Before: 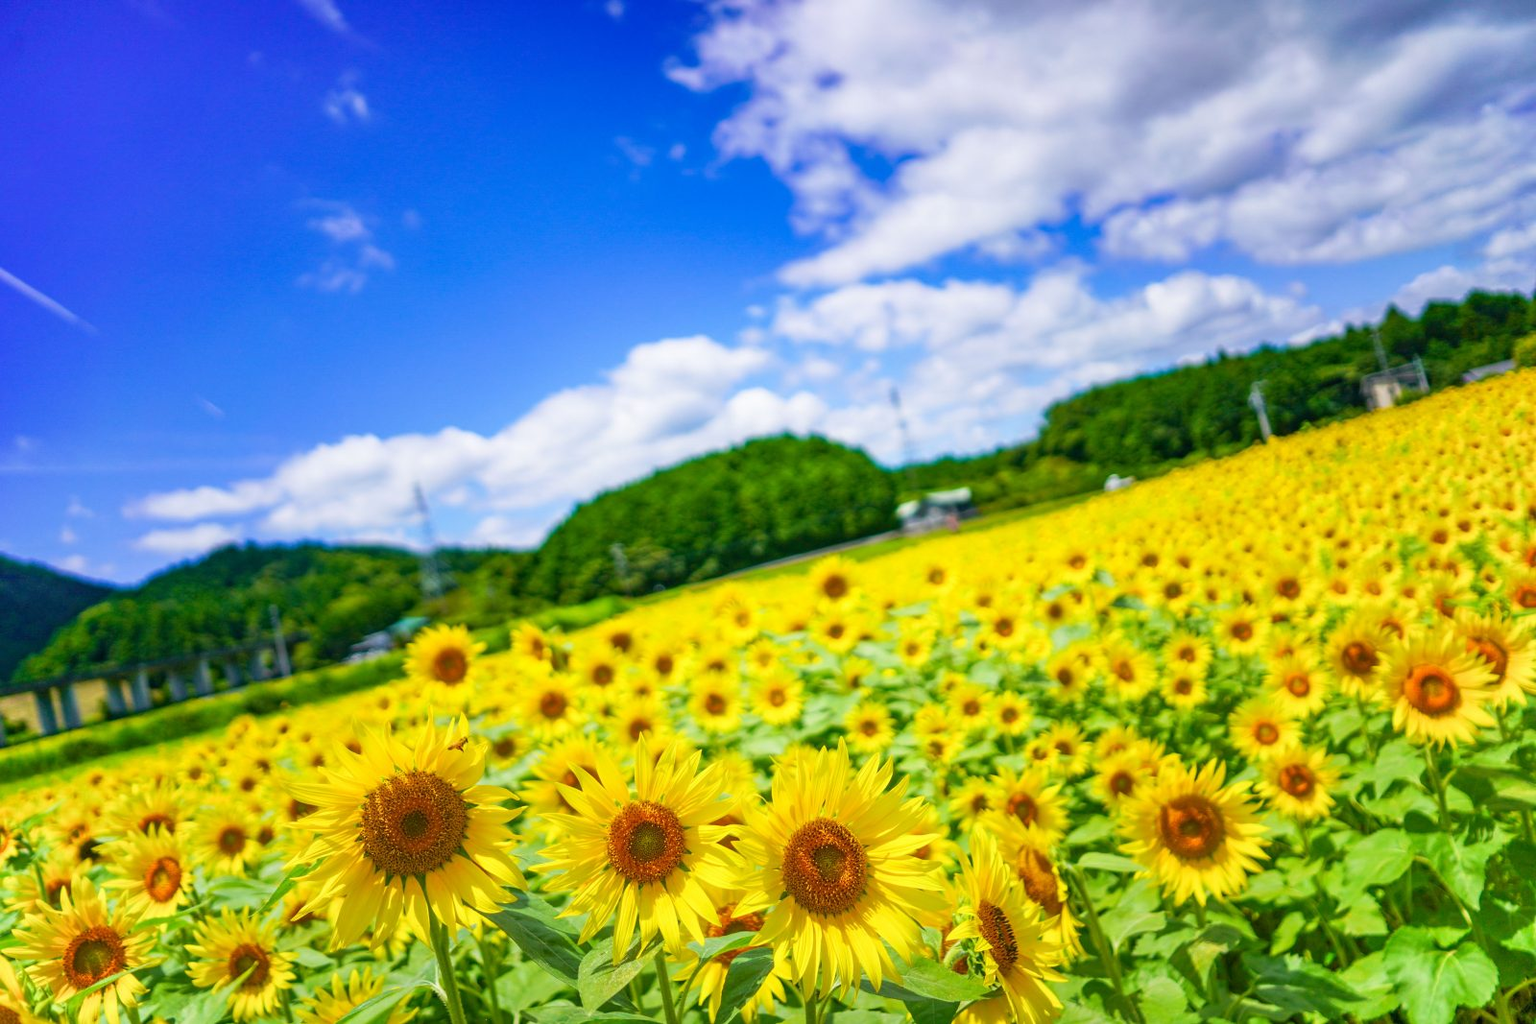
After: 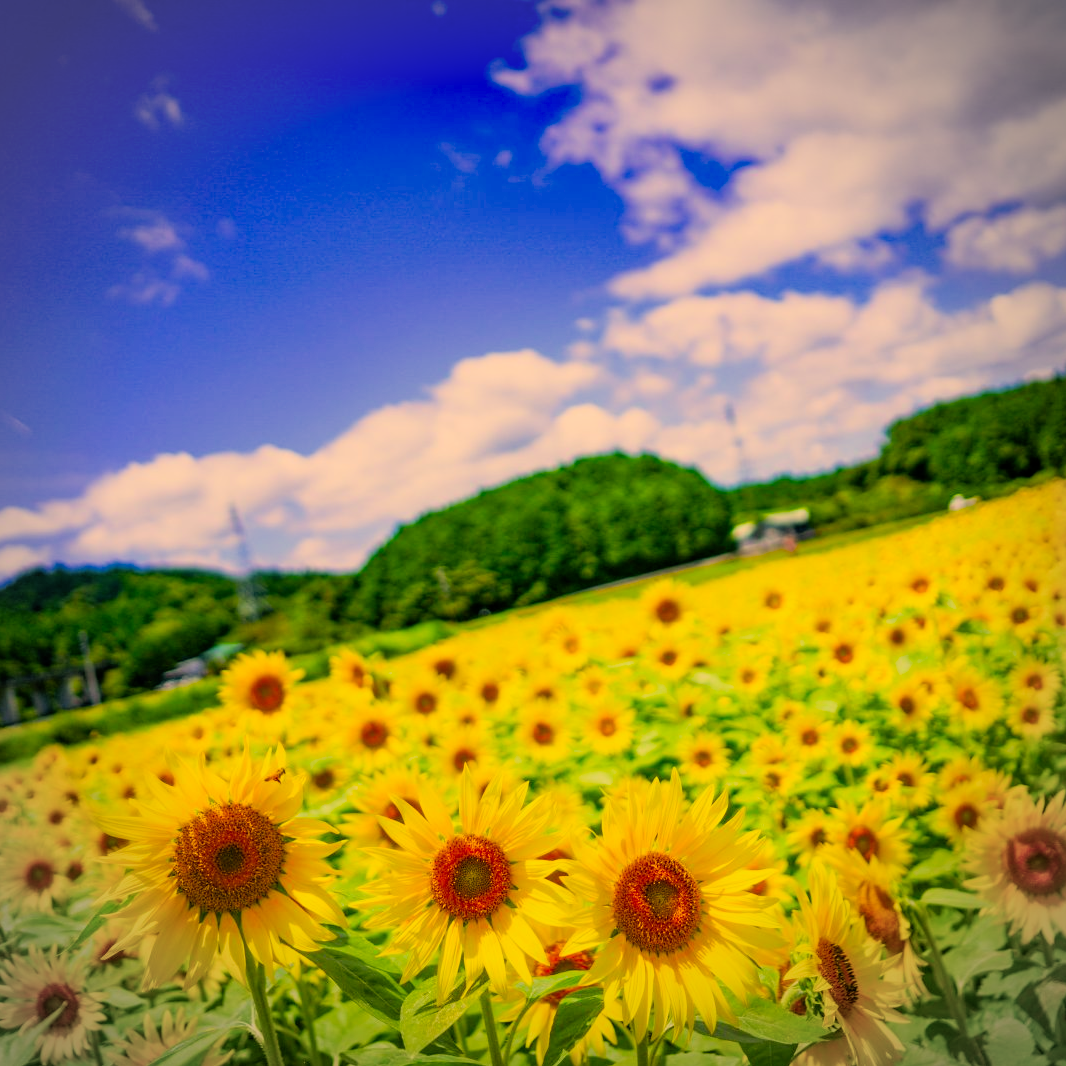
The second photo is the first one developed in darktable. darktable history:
filmic rgb: black relative exposure -7.75 EV, white relative exposure 4.4 EV, threshold 3 EV, target black luminance 0%, hardness 3.76, latitude 50.51%, contrast 1.074, highlights saturation mix 10%, shadows ↔ highlights balance -0.22%, color science v4 (2020), enable highlight reconstruction true
crop and rotate: left 12.648%, right 20.685%
vignetting: on, module defaults
color correction: highlights a* 15, highlights b* 31.55
